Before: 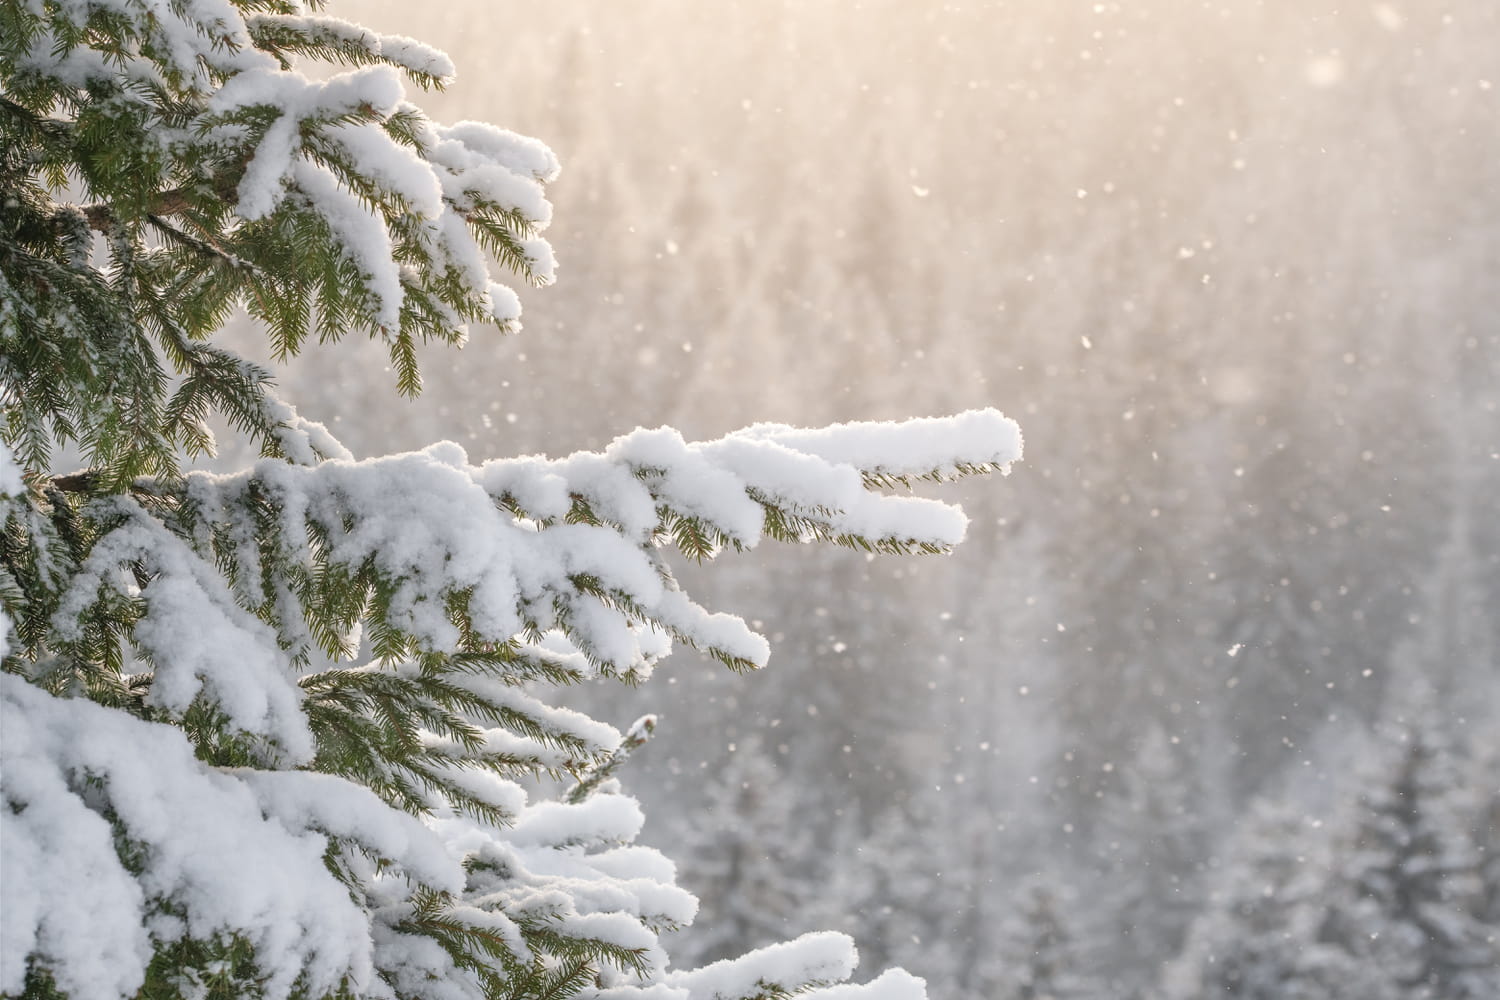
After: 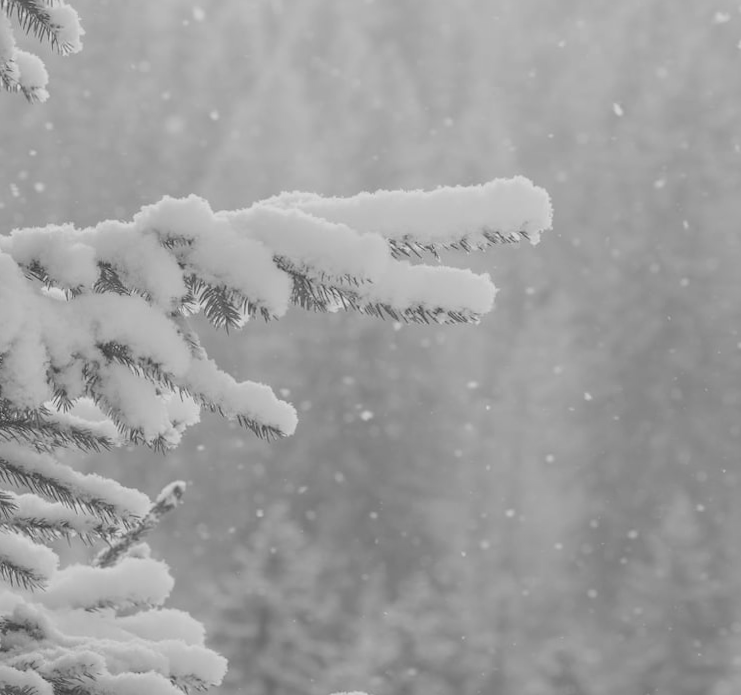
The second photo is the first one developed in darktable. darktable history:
sharpen: radius 2.883, amount 0.868, threshold 47.523
white balance: red 0.925, blue 1.046
crop: left 31.379%, top 24.658%, right 20.326%, bottom 6.628%
rotate and perspective: lens shift (vertical) 0.048, lens shift (horizontal) -0.024, automatic cropping off
monochrome: on, module defaults
contrast brightness saturation: contrast -0.28
